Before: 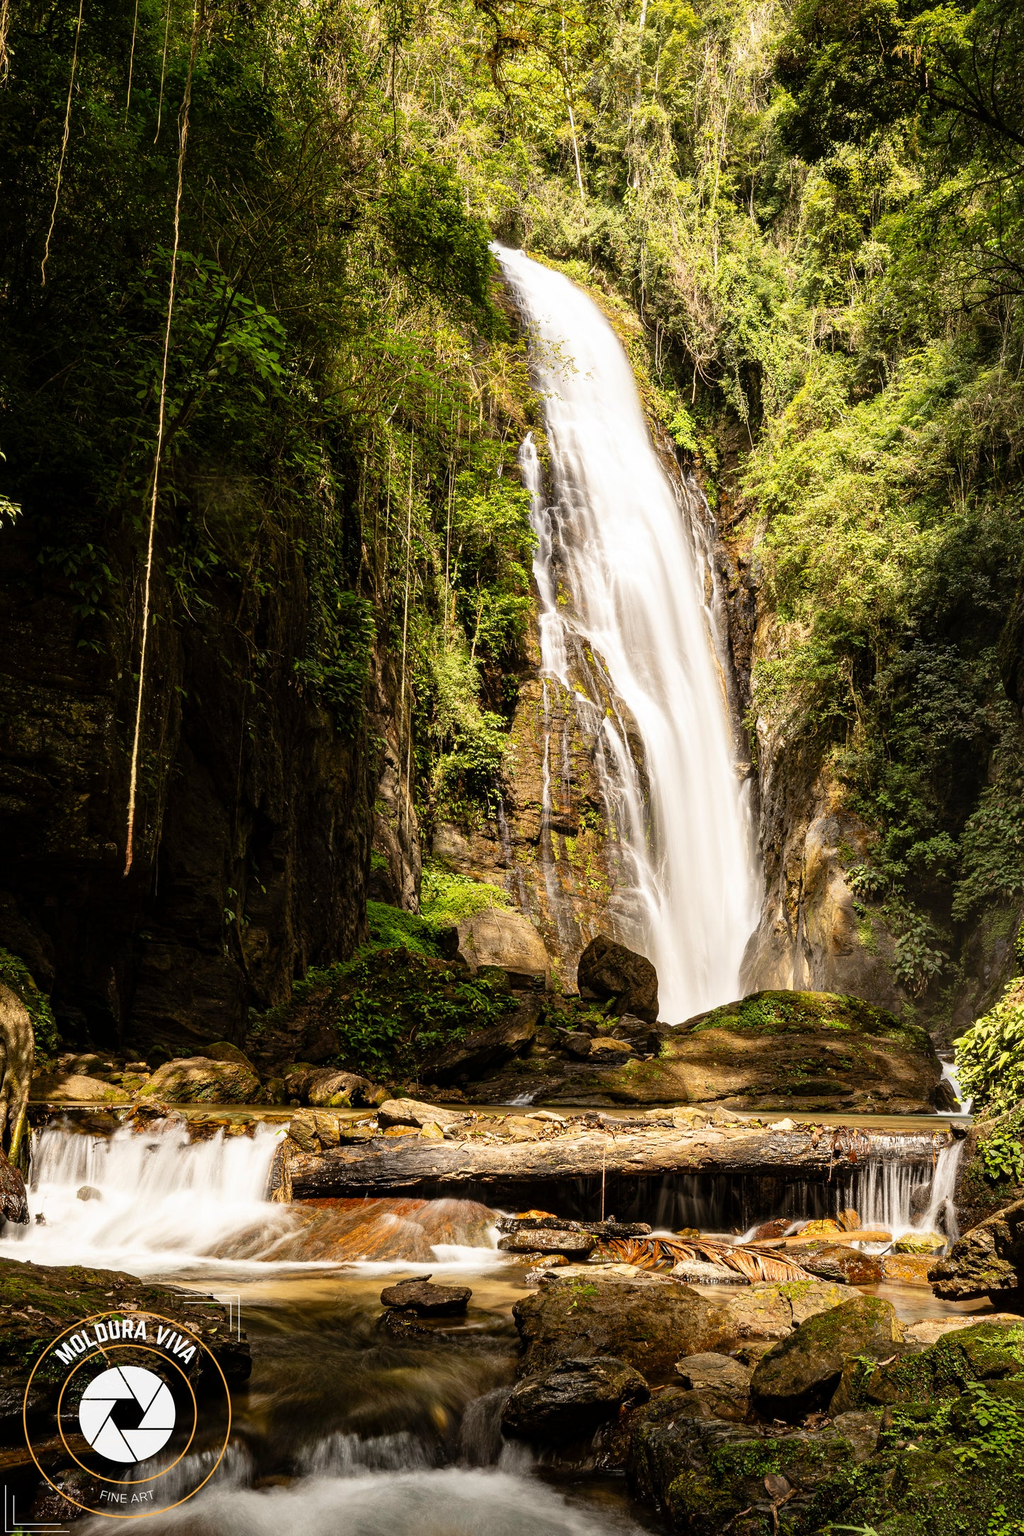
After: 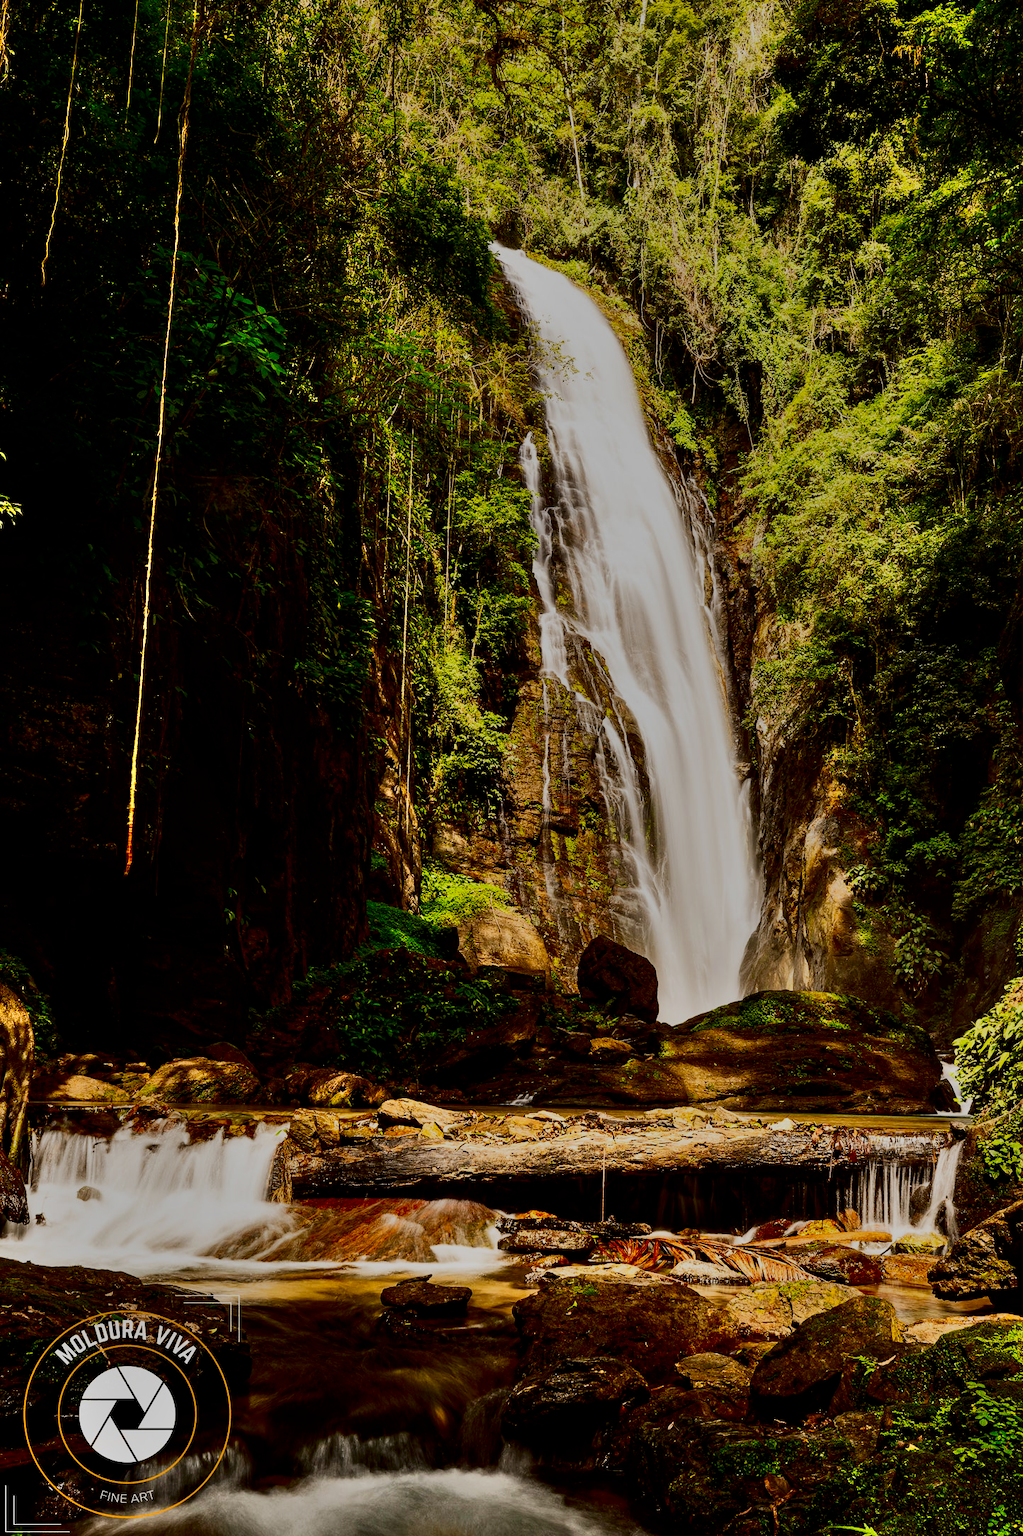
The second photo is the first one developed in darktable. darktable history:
filmic rgb: black relative exposure -16 EV, white relative exposure 6.12 EV, hardness 5.22
shadows and highlights: white point adjustment 1, soften with gaussian
contrast brightness saturation: contrast 0.09, brightness -0.59, saturation 0.17
